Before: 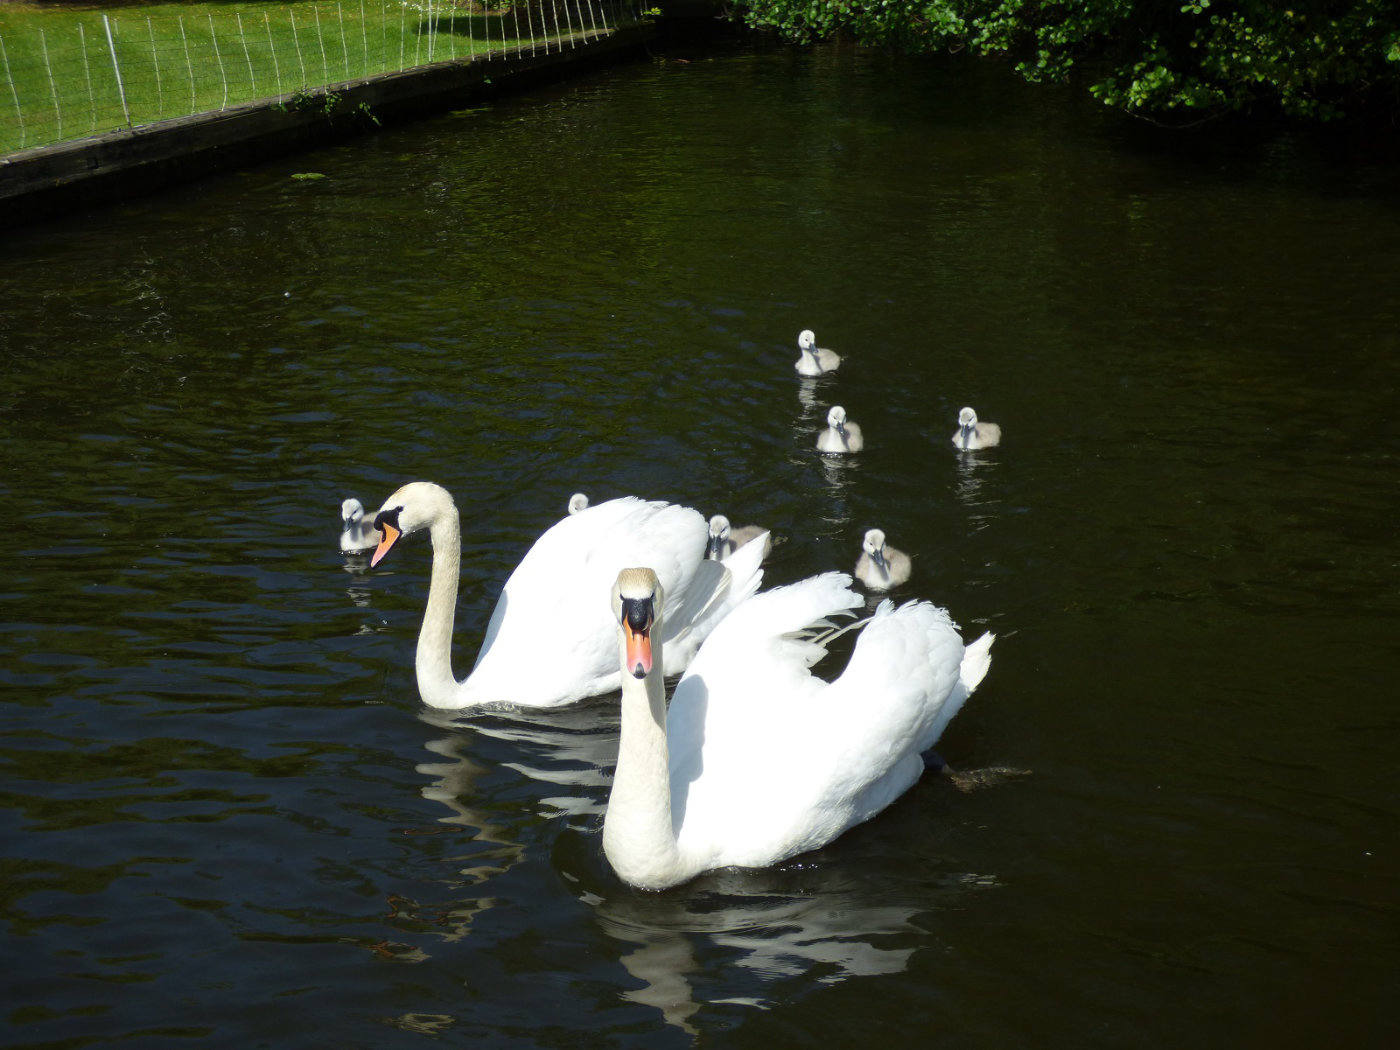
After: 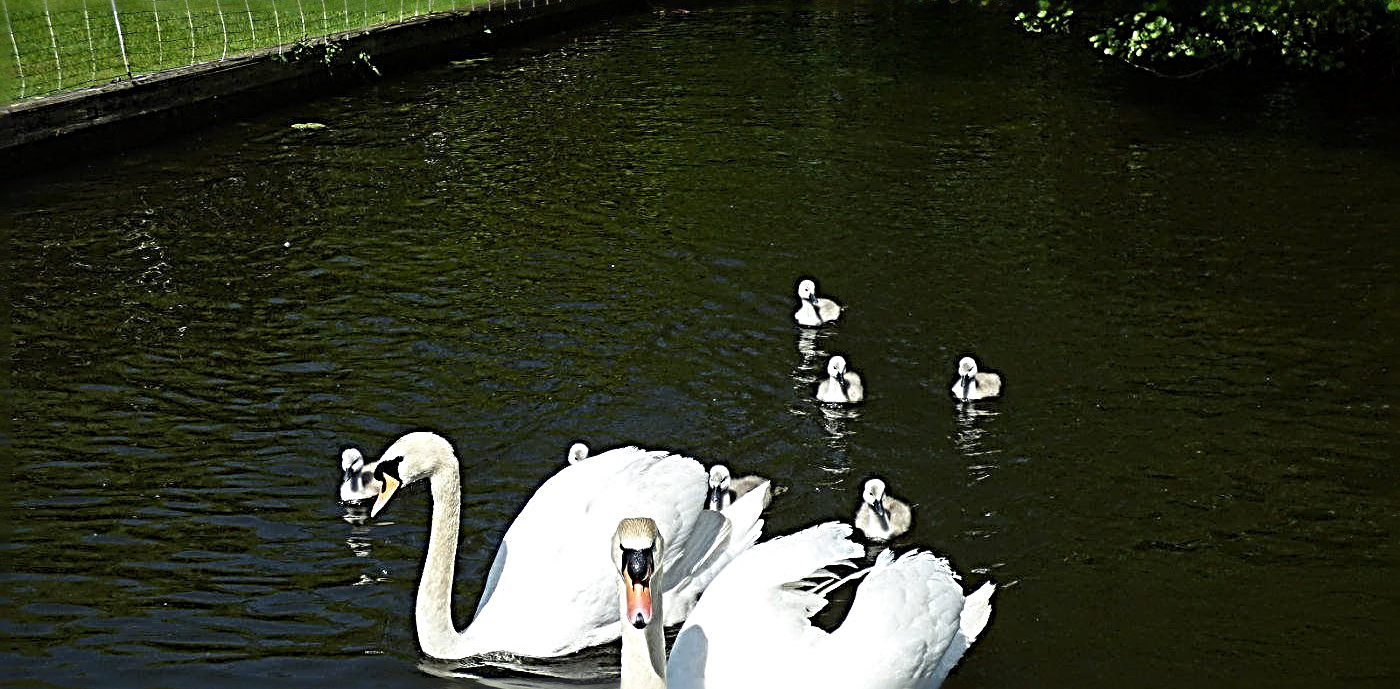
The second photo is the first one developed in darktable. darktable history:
crop and rotate: top 4.848%, bottom 29.503%
sharpen: radius 4.001, amount 2
